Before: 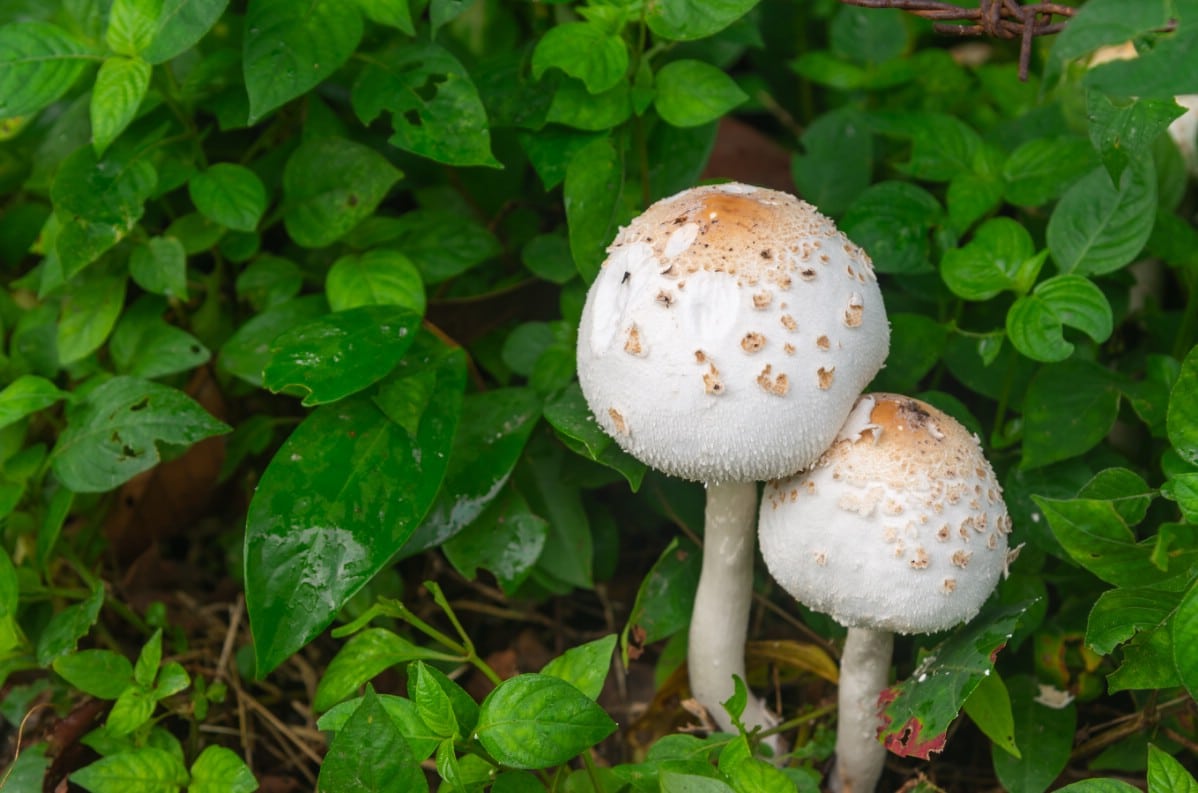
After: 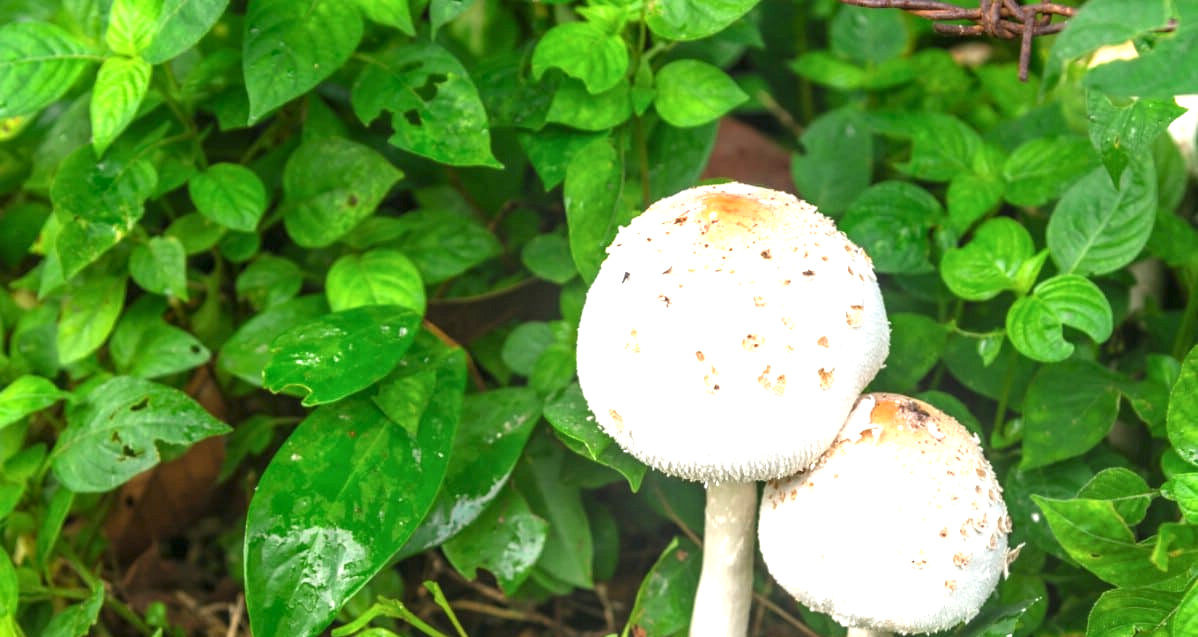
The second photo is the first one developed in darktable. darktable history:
exposure: black level correction 0, exposure 1.407 EV, compensate highlight preservation false
local contrast: on, module defaults
crop: bottom 19.577%
